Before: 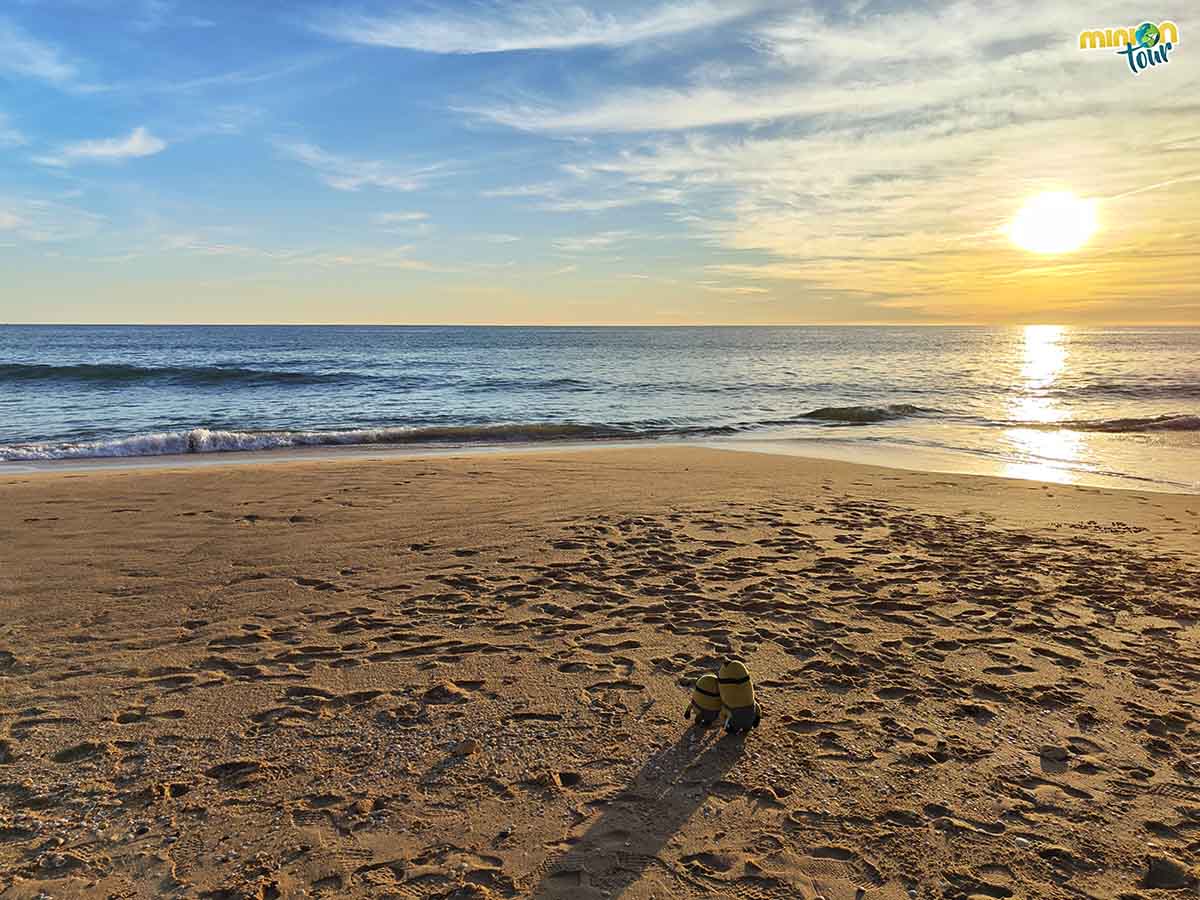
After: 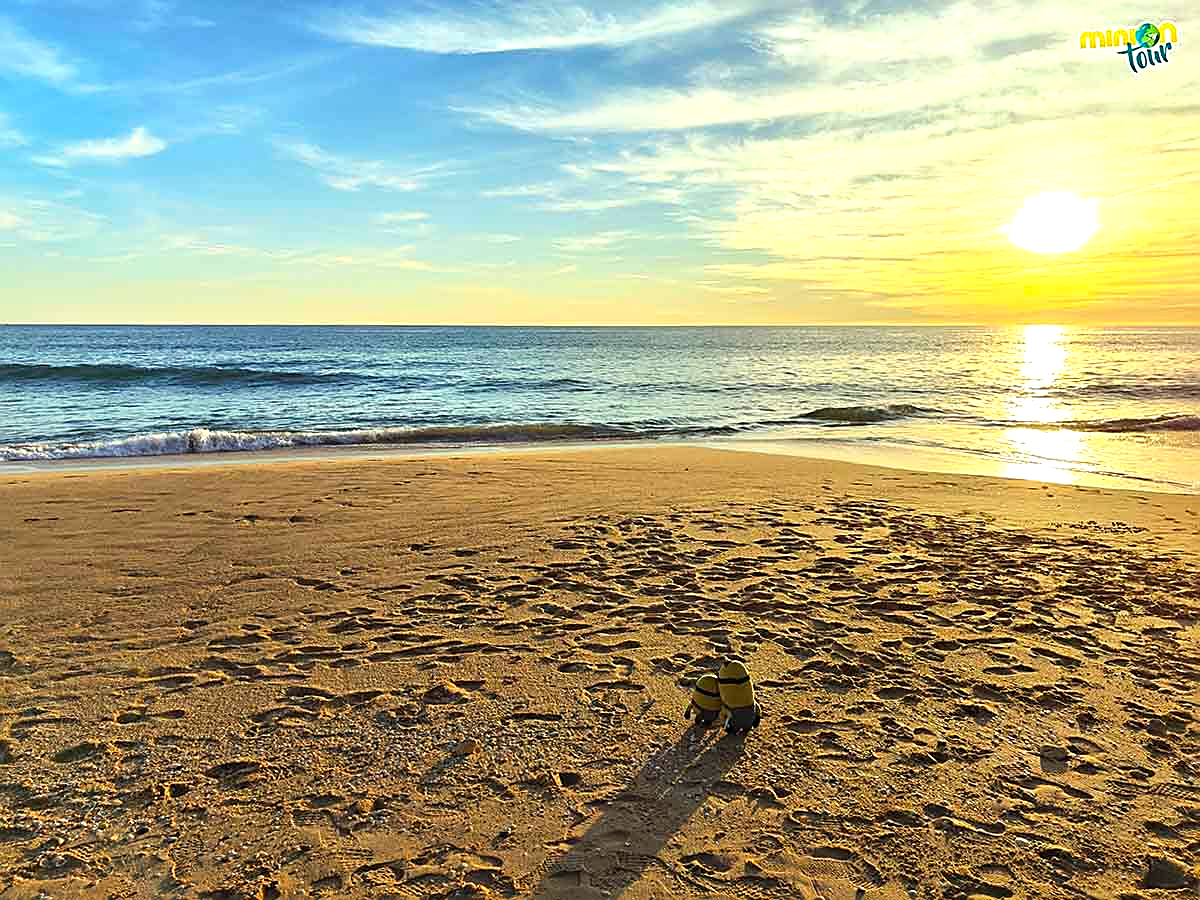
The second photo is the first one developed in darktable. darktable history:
levels: levels [0, 0.43, 0.859]
color correction: highlights a* -5.62, highlights b* 11.2
sharpen: on, module defaults
